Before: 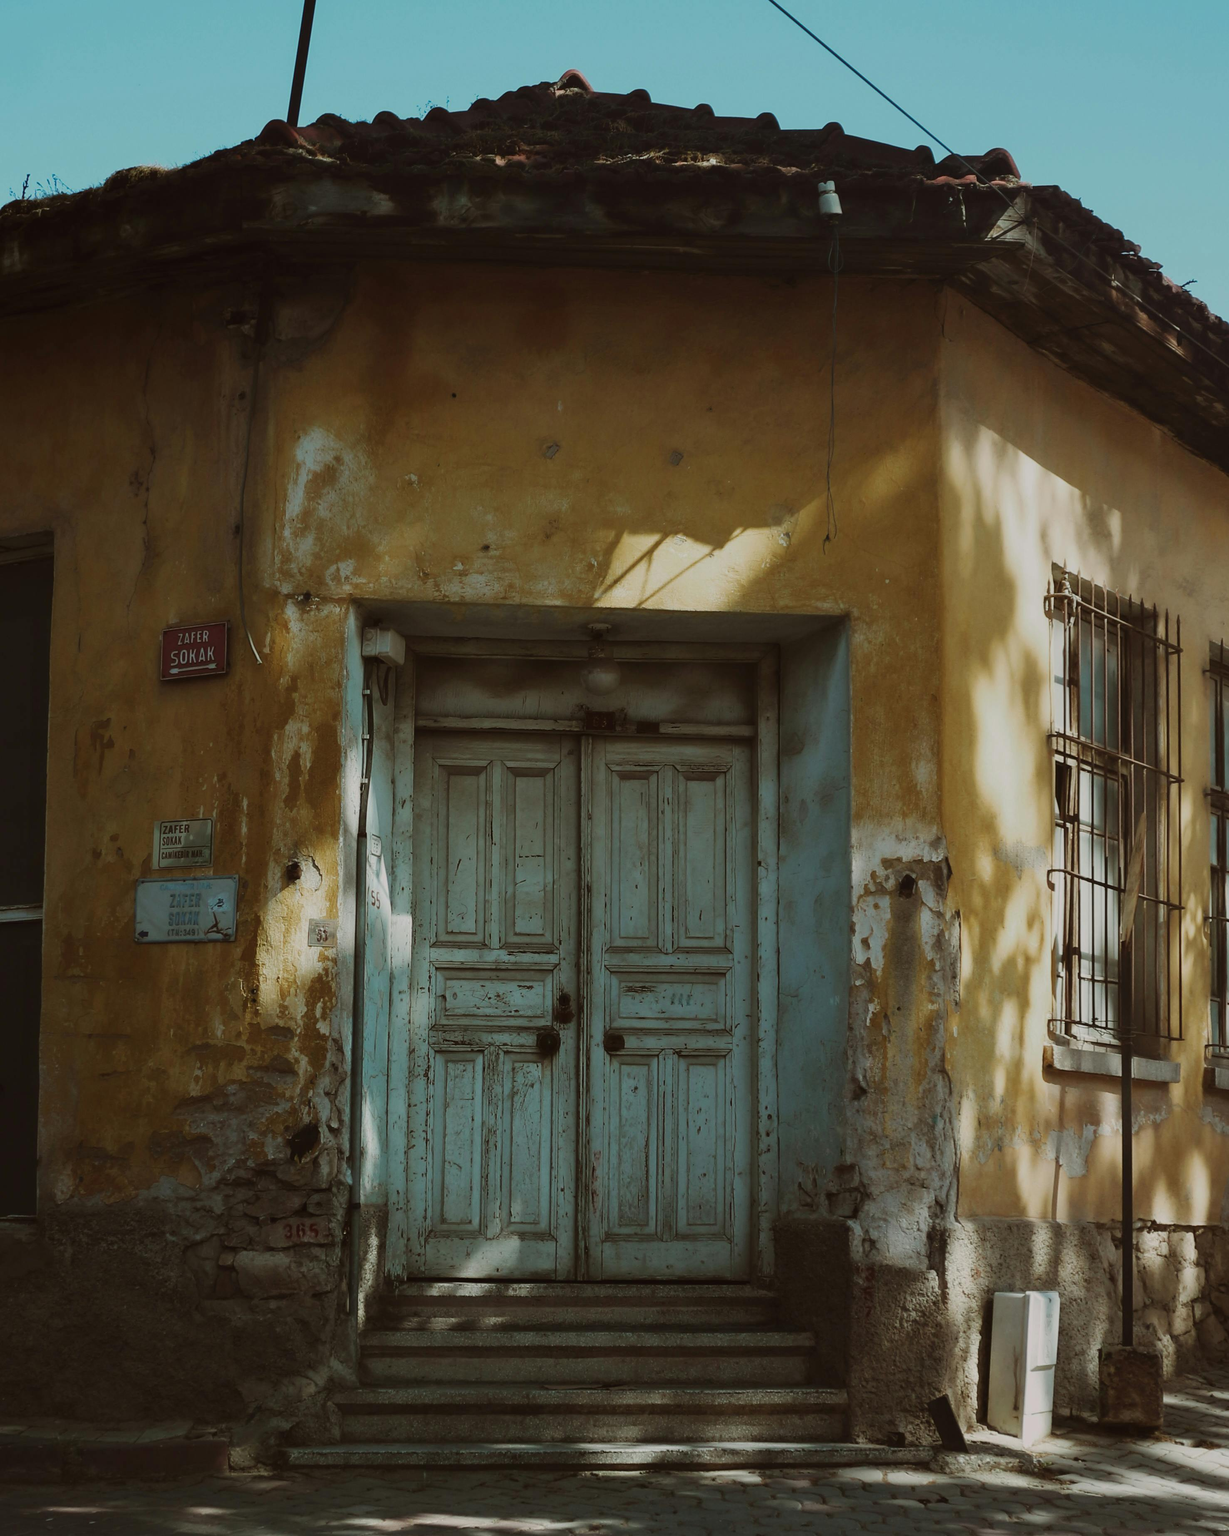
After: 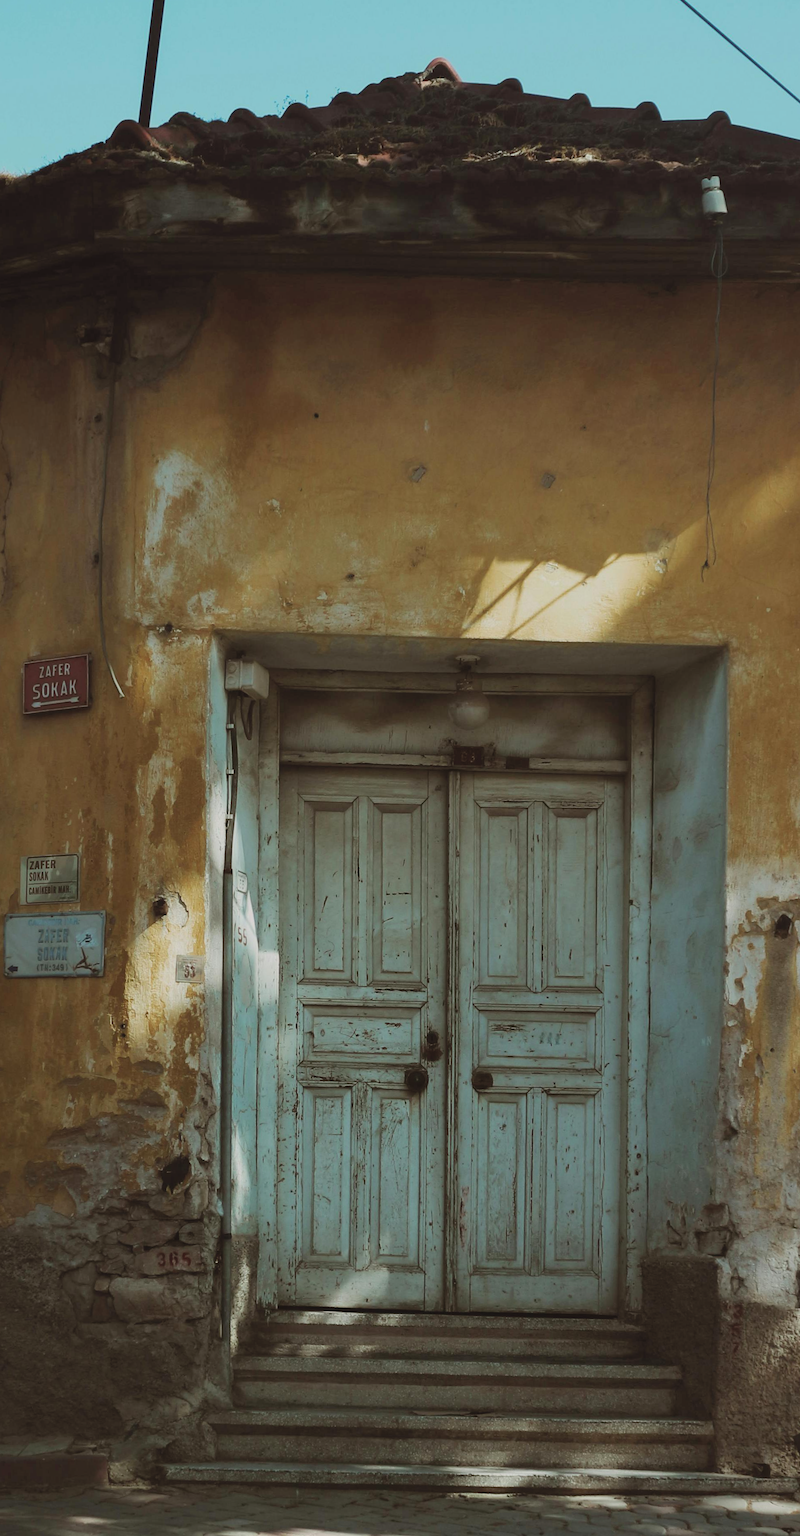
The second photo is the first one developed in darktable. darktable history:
crop and rotate: left 8.786%, right 24.548%
rotate and perspective: rotation 0.074°, lens shift (vertical) 0.096, lens shift (horizontal) -0.041, crop left 0.043, crop right 0.952, crop top 0.024, crop bottom 0.979
contrast brightness saturation: brightness 0.15
